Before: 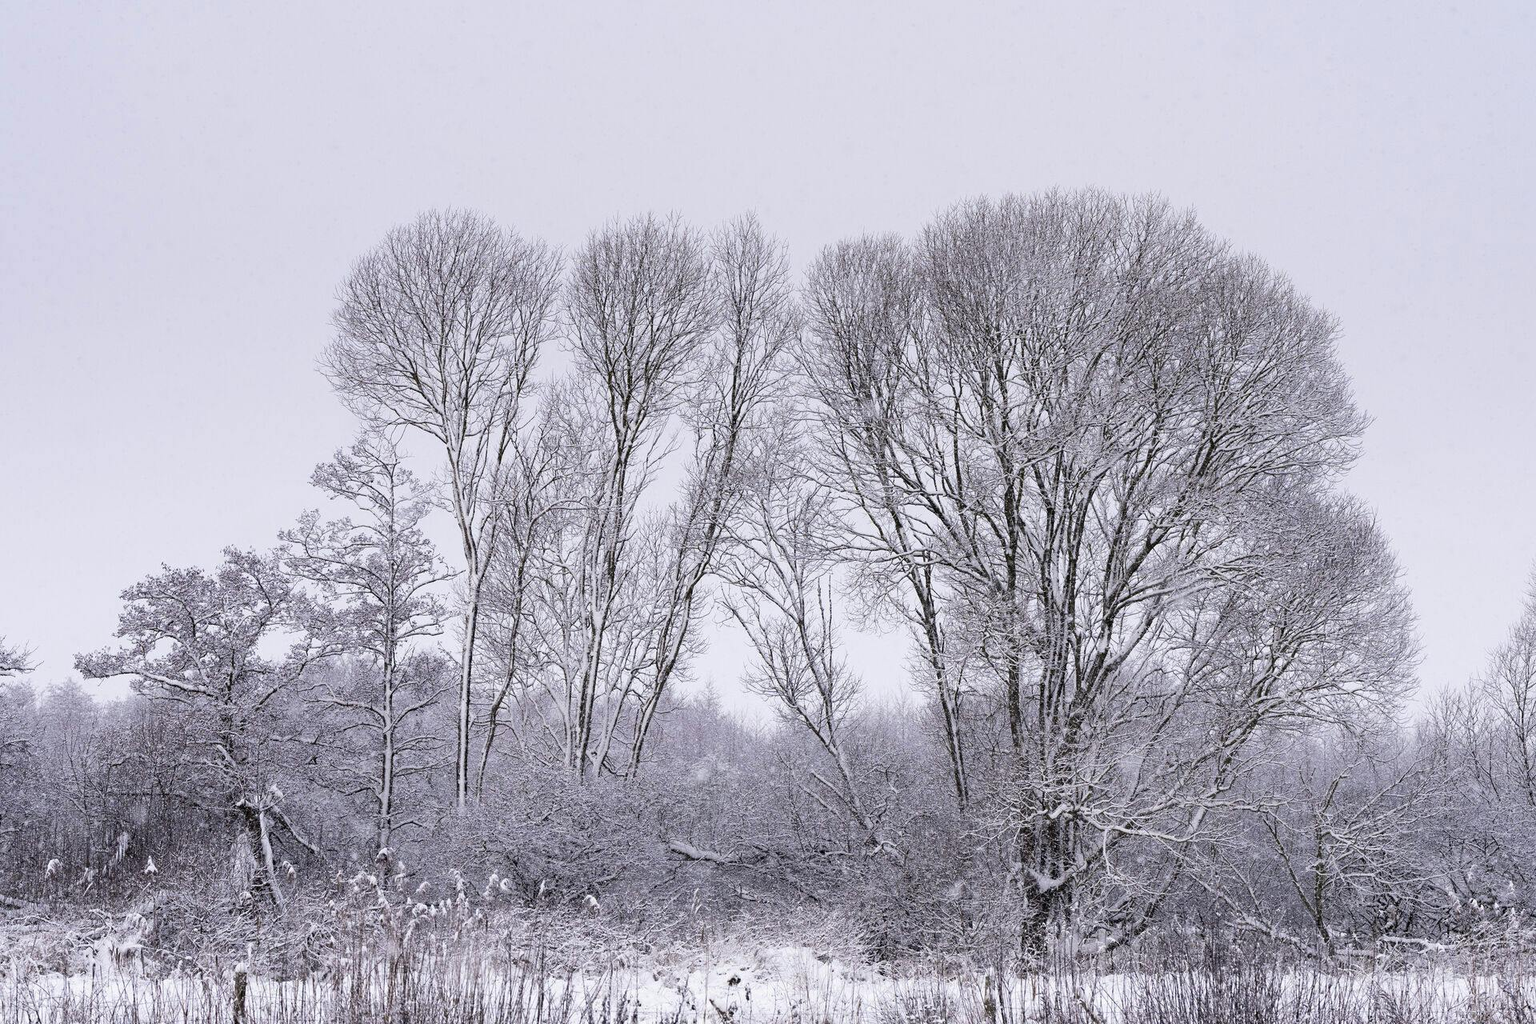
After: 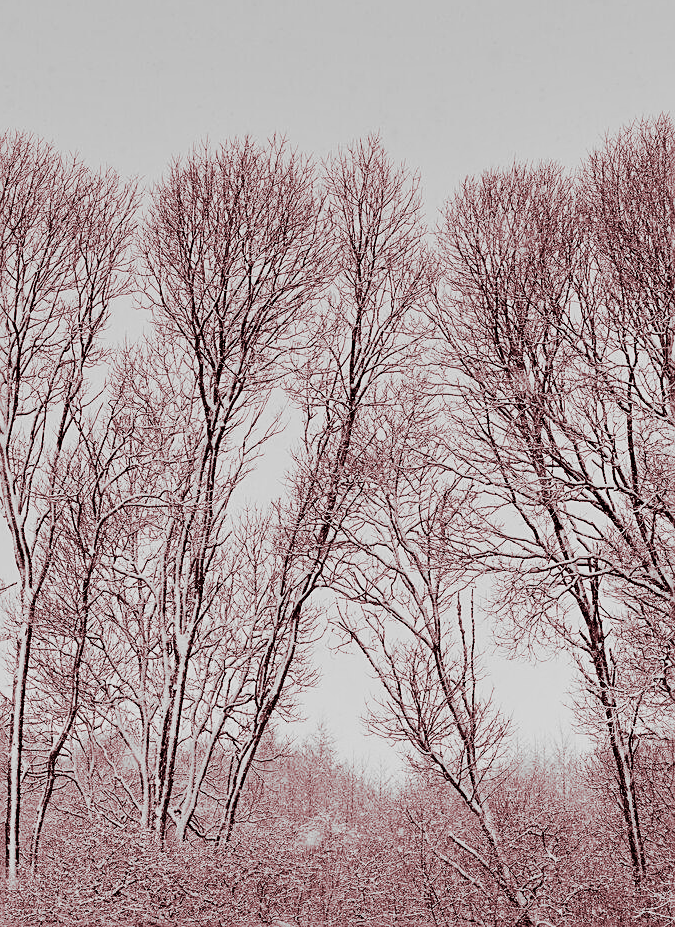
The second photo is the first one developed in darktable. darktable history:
crop and rotate: left 29.476%, top 10.214%, right 35.32%, bottom 17.333%
shadows and highlights: highlights color adjustment 0%, low approximation 0.01, soften with gaussian
exposure: black level correction 0.001, compensate highlight preservation false
split-toning: highlights › saturation 0, balance -61.83
monochrome: on, module defaults
sharpen: on, module defaults
sigmoid: contrast 1.54, target black 0
